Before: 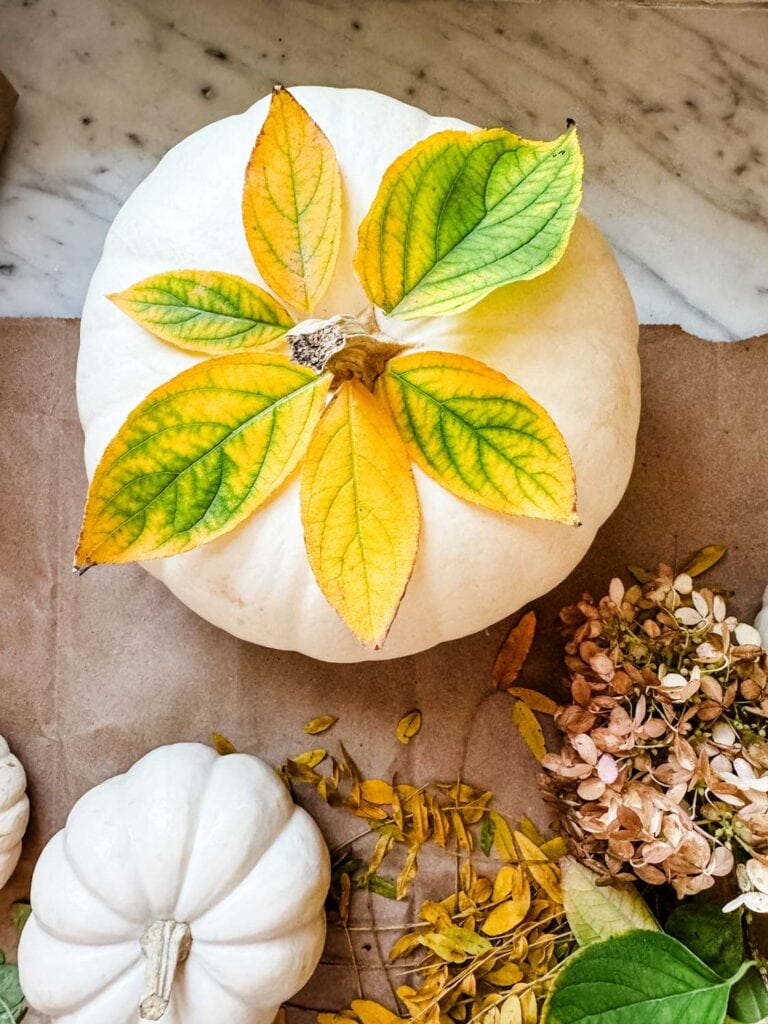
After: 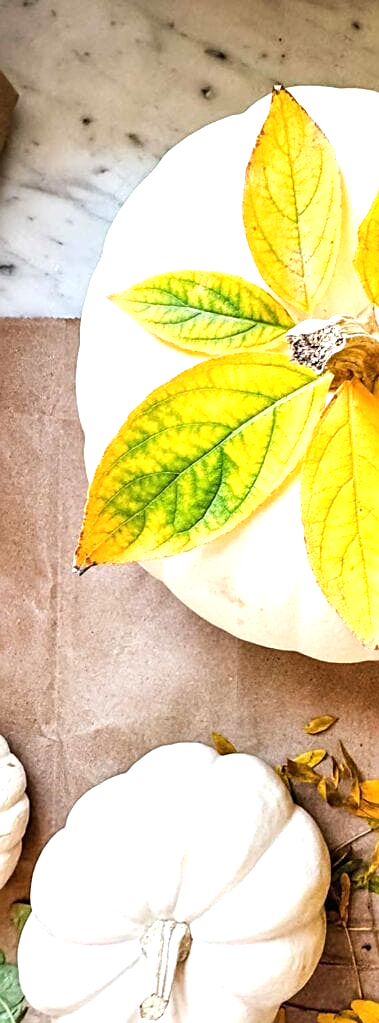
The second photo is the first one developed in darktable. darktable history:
crop and rotate: left 0.015%, top 0%, right 50.559%
sharpen: on, module defaults
exposure: black level correction 0, exposure 0.696 EV, compensate exposure bias true, compensate highlight preservation false
